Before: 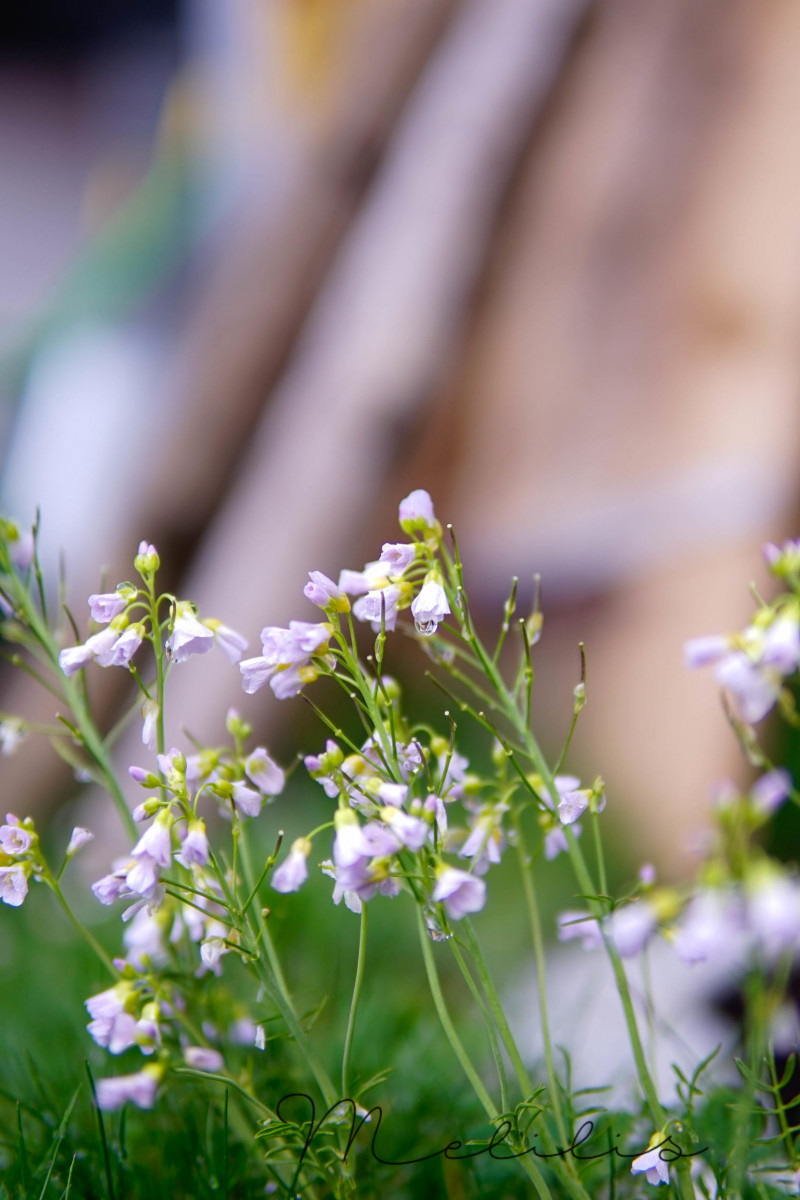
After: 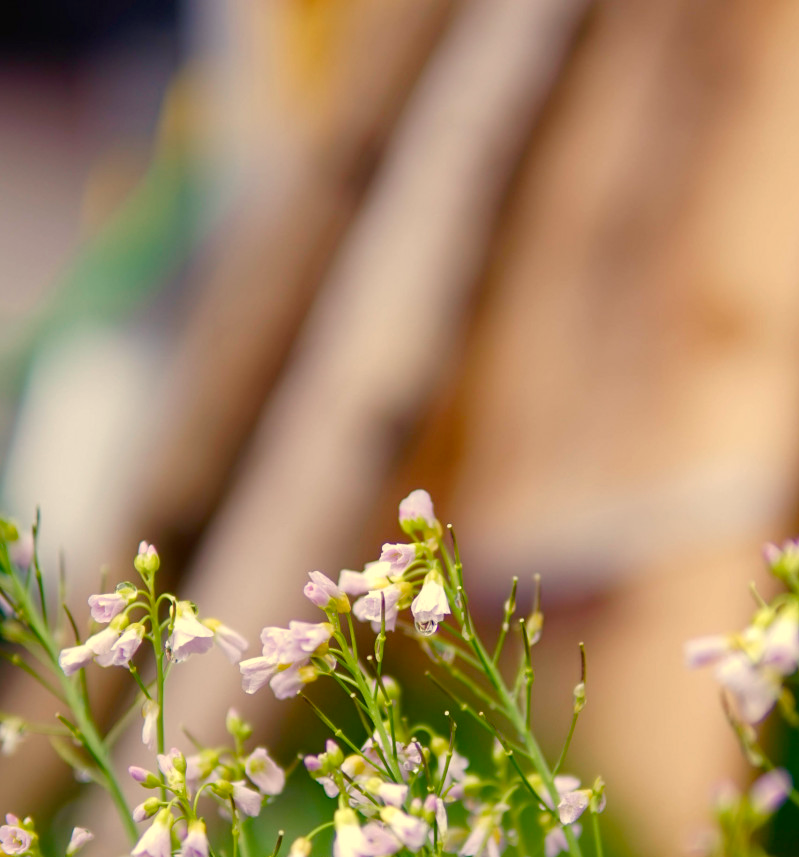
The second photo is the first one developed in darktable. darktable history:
color balance rgb: perceptual saturation grading › global saturation 20%, perceptual saturation grading › highlights -25%, perceptual saturation grading › shadows 50%
white balance: red 1.08, blue 0.791
crop: bottom 28.576%
